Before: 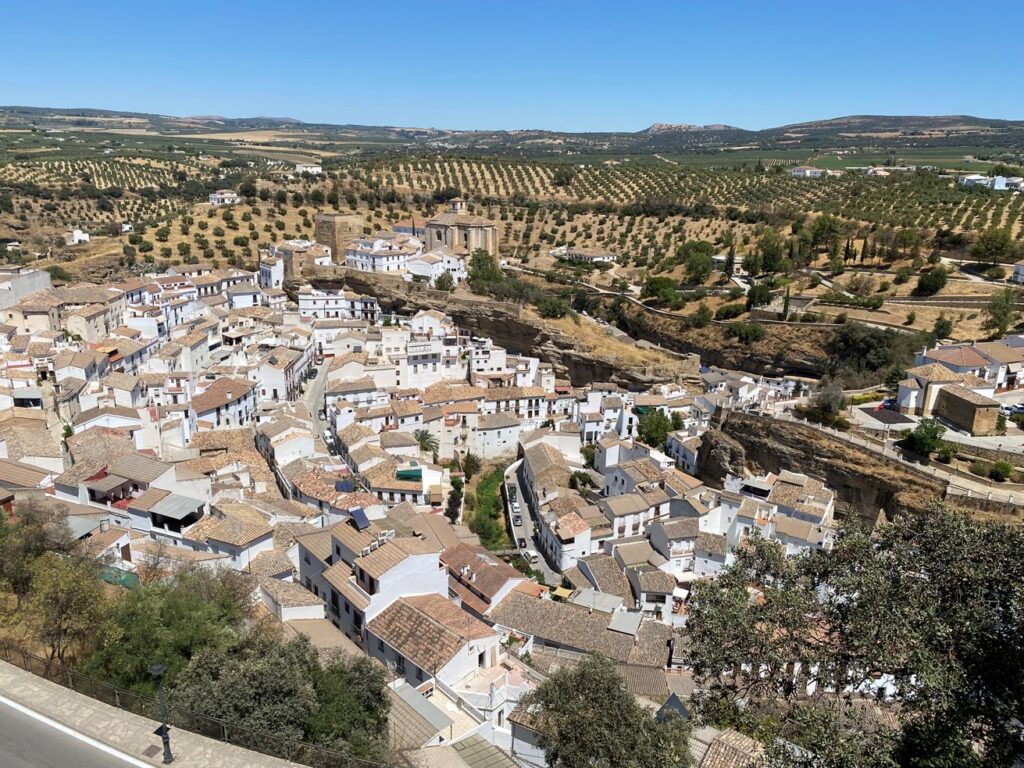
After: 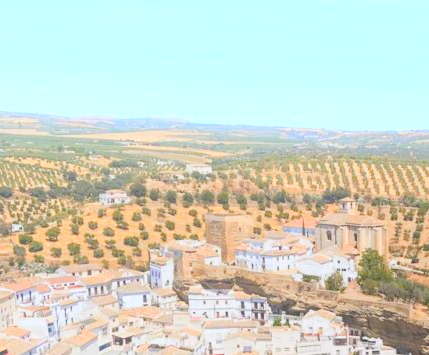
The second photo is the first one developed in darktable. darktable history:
crop and rotate: left 10.817%, top 0.062%, right 47.194%, bottom 53.626%
exposure: exposure 0.648 EV, compensate highlight preservation false
bloom: on, module defaults
color zones: curves: ch0 [(0.473, 0.374) (0.742, 0.784)]; ch1 [(0.354, 0.737) (0.742, 0.705)]; ch2 [(0.318, 0.421) (0.758, 0.532)]
filmic rgb: black relative exposure -7.65 EV, white relative exposure 4.56 EV, hardness 3.61, contrast 1.05
